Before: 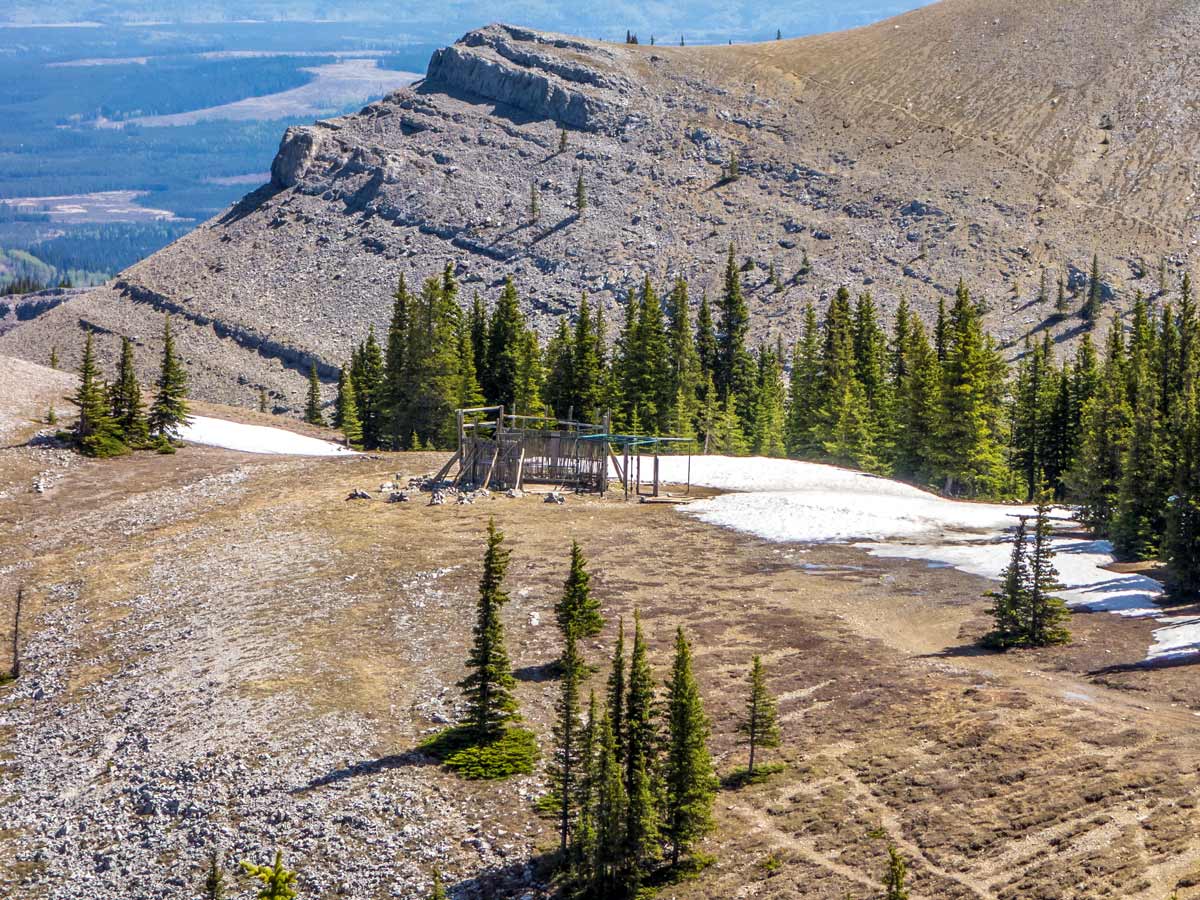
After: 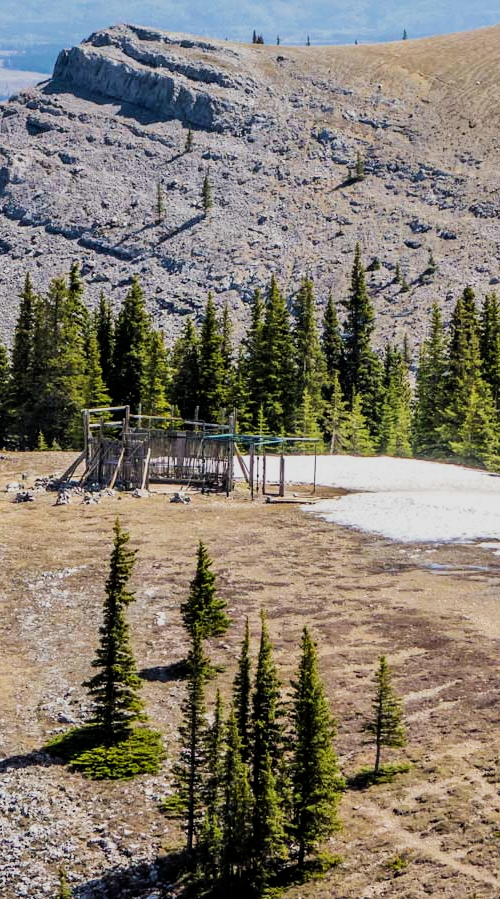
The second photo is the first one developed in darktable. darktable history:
filmic rgb: black relative exposure -7.65 EV, white relative exposure 4.56 EV, hardness 3.61
tone equalizer: -8 EV -0.417 EV, -7 EV -0.389 EV, -6 EV -0.333 EV, -5 EV -0.222 EV, -3 EV 0.222 EV, -2 EV 0.333 EV, -1 EV 0.389 EV, +0 EV 0.417 EV, edges refinement/feathering 500, mask exposure compensation -1.57 EV, preserve details no
crop: left 31.229%, right 27.105%
